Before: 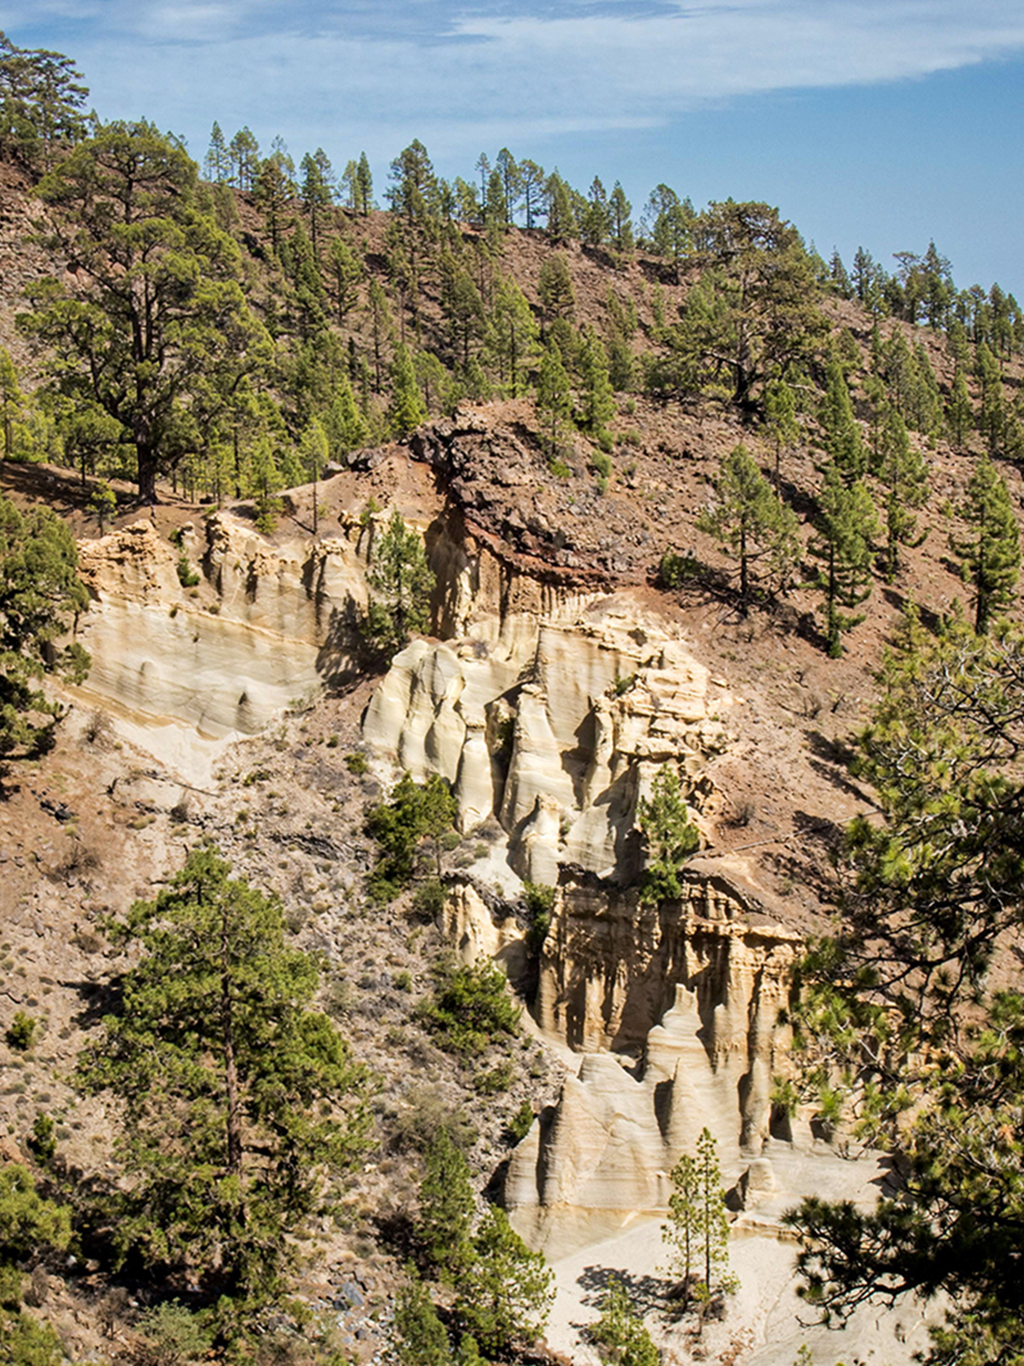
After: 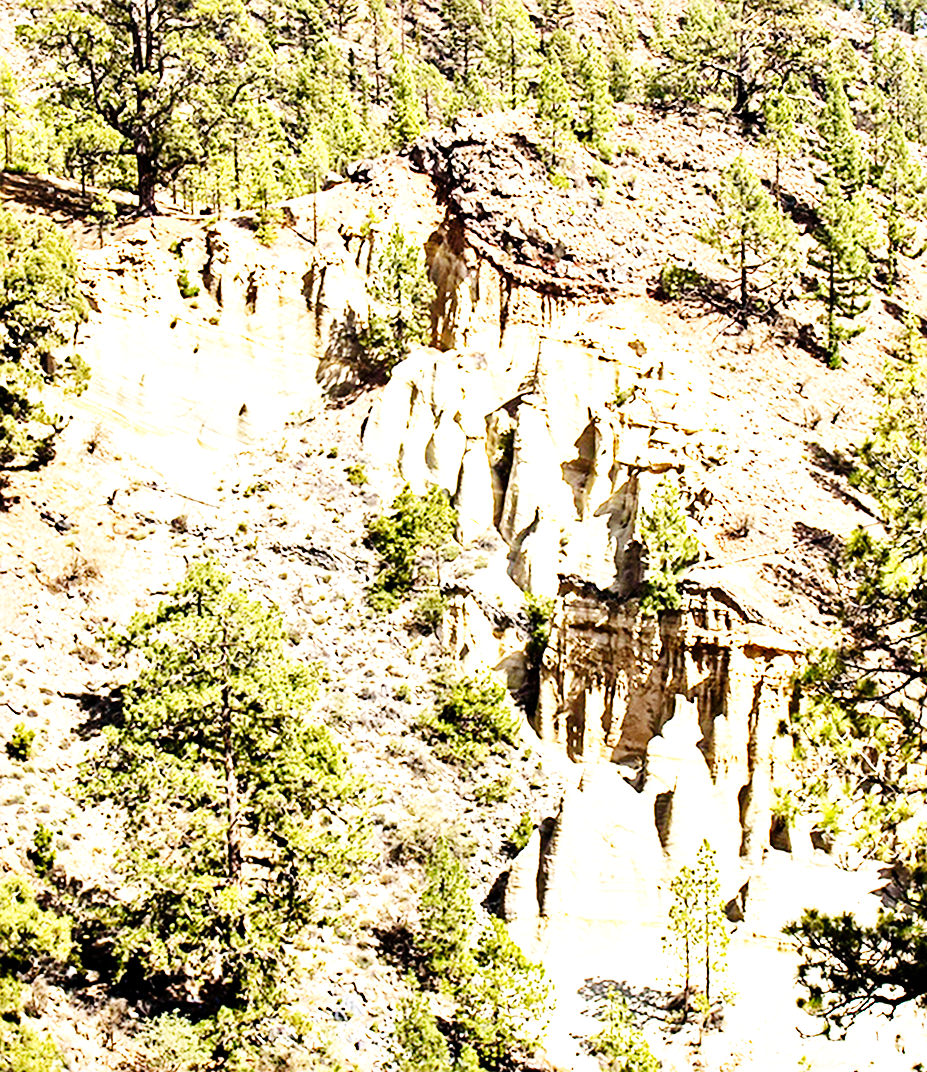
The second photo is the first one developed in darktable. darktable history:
crop: top 21.223%, right 9.423%, bottom 0.244%
base curve: curves: ch0 [(0, 0) (0, 0) (0.002, 0.001) (0.008, 0.003) (0.019, 0.011) (0.037, 0.037) (0.064, 0.11) (0.102, 0.232) (0.152, 0.379) (0.216, 0.524) (0.296, 0.665) (0.394, 0.789) (0.512, 0.881) (0.651, 0.945) (0.813, 0.986) (1, 1)], preserve colors none
exposure: exposure 0.558 EV, compensate exposure bias true, compensate highlight preservation false
sharpen: radius 1.849, amount 0.409, threshold 1.285
shadows and highlights: shadows 2.8, highlights -17.89, soften with gaussian
local contrast: mode bilateral grid, contrast 20, coarseness 50, detail 119%, midtone range 0.2
haze removal: compatibility mode true, adaptive false
